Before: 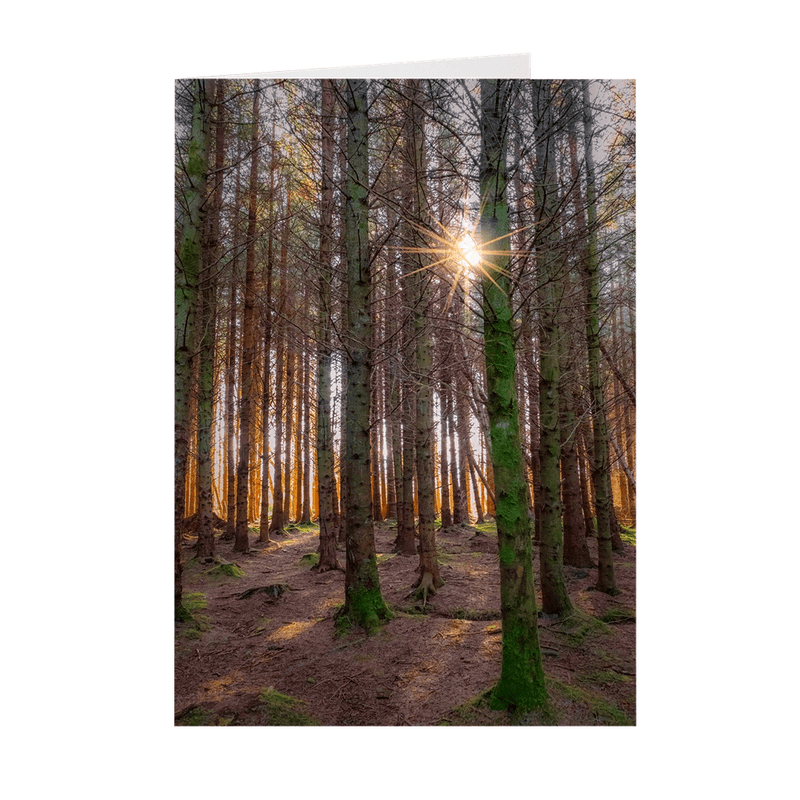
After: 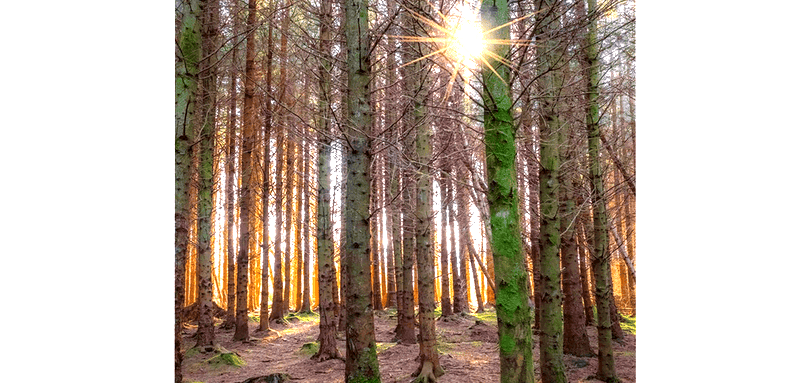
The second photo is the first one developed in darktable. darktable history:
crop and rotate: top 26.545%, bottom 25.558%
exposure: black level correction 0.002, exposure 1.301 EV, compensate highlight preservation false
